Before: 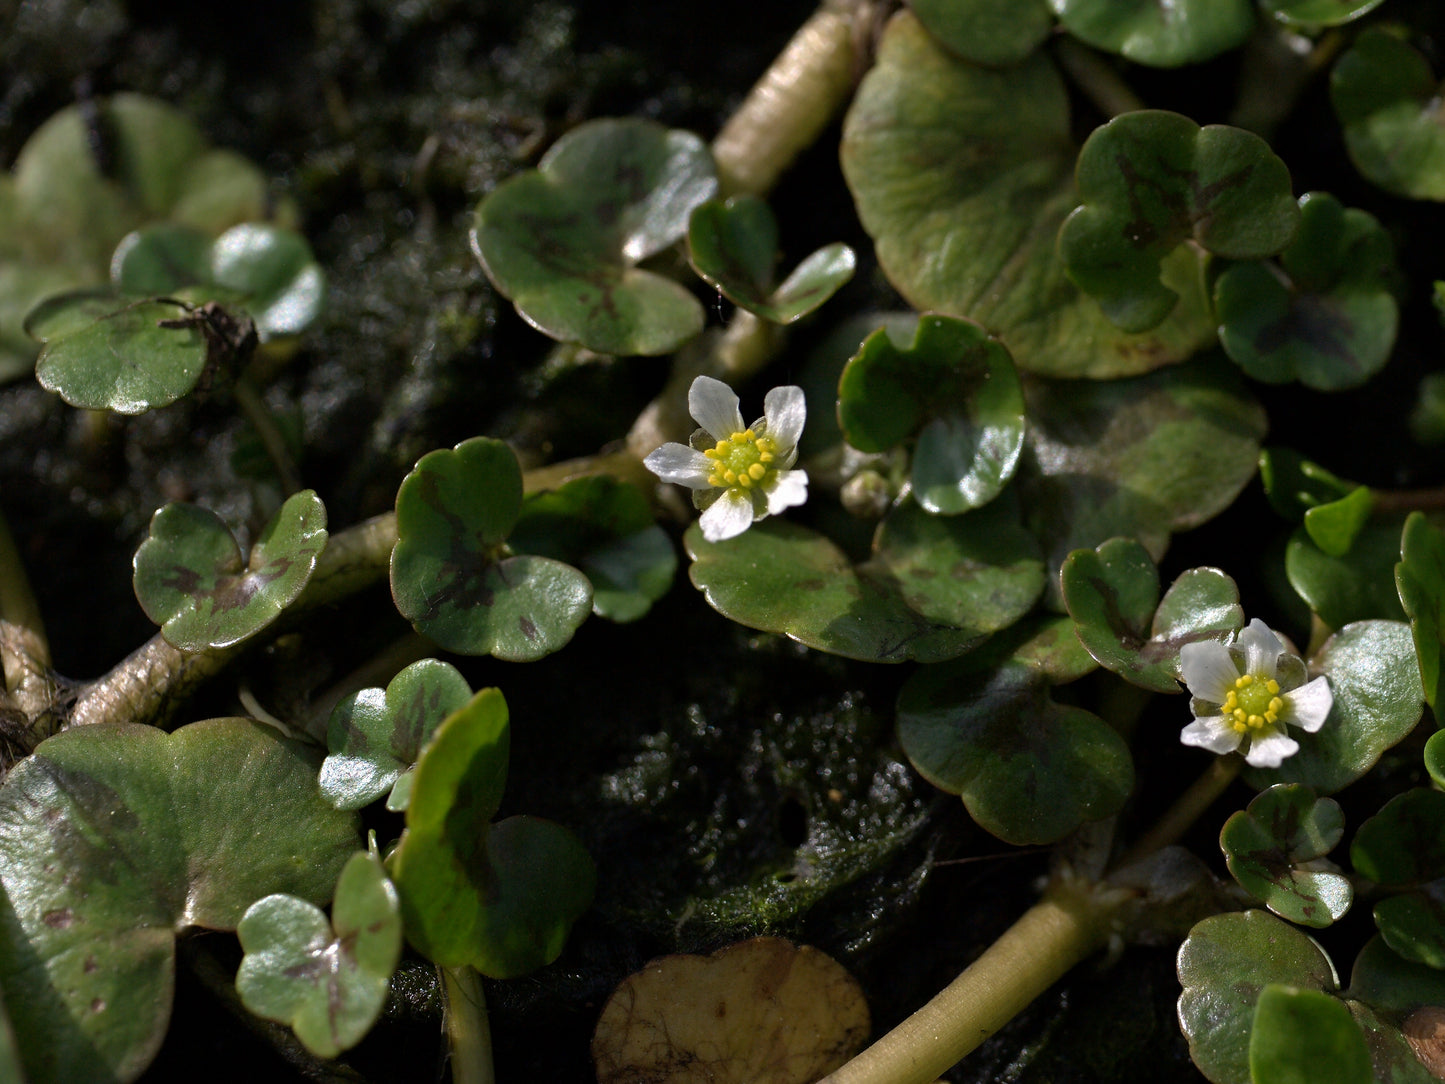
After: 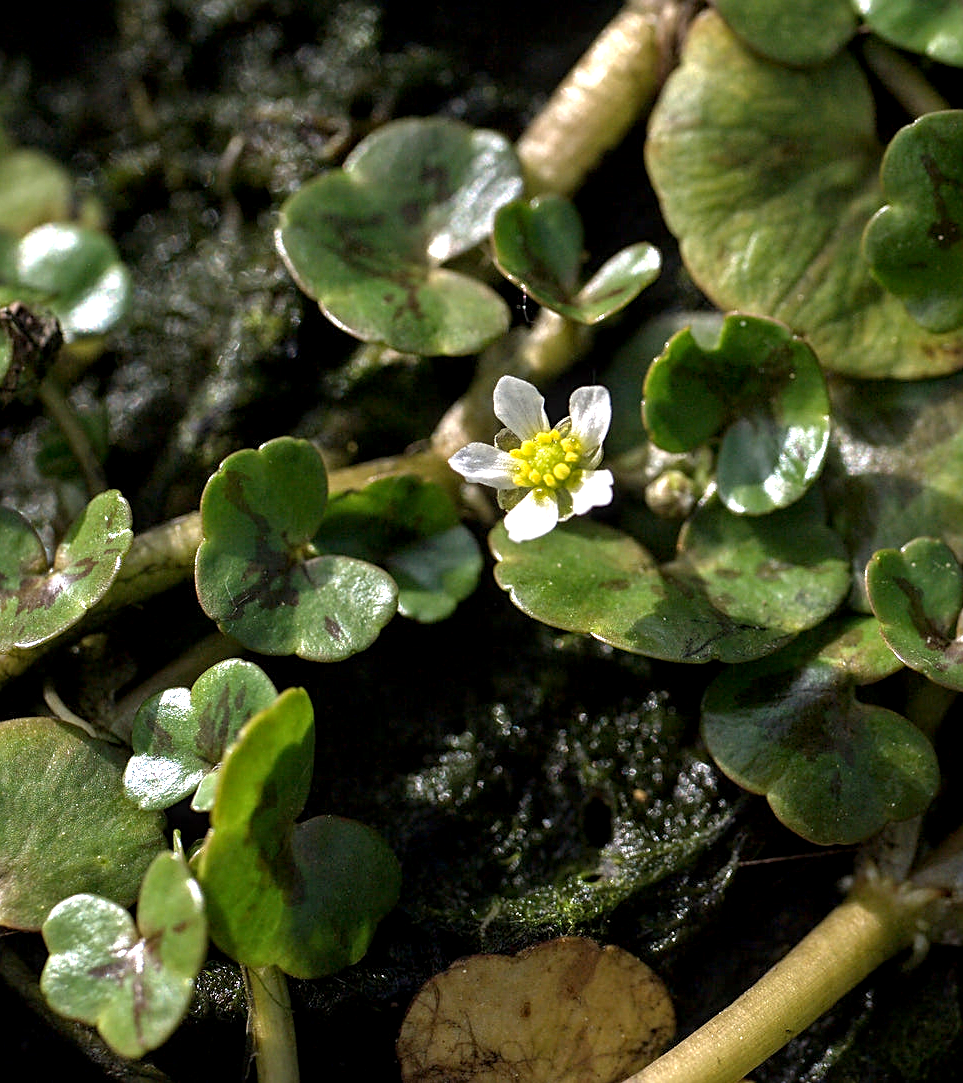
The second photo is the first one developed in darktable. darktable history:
sharpen: on, module defaults
white balance: red 1, blue 1
crop and rotate: left 13.537%, right 19.796%
exposure: black level correction 0.001, exposure 1.129 EV, compensate exposure bias true, compensate highlight preservation false
local contrast: on, module defaults
